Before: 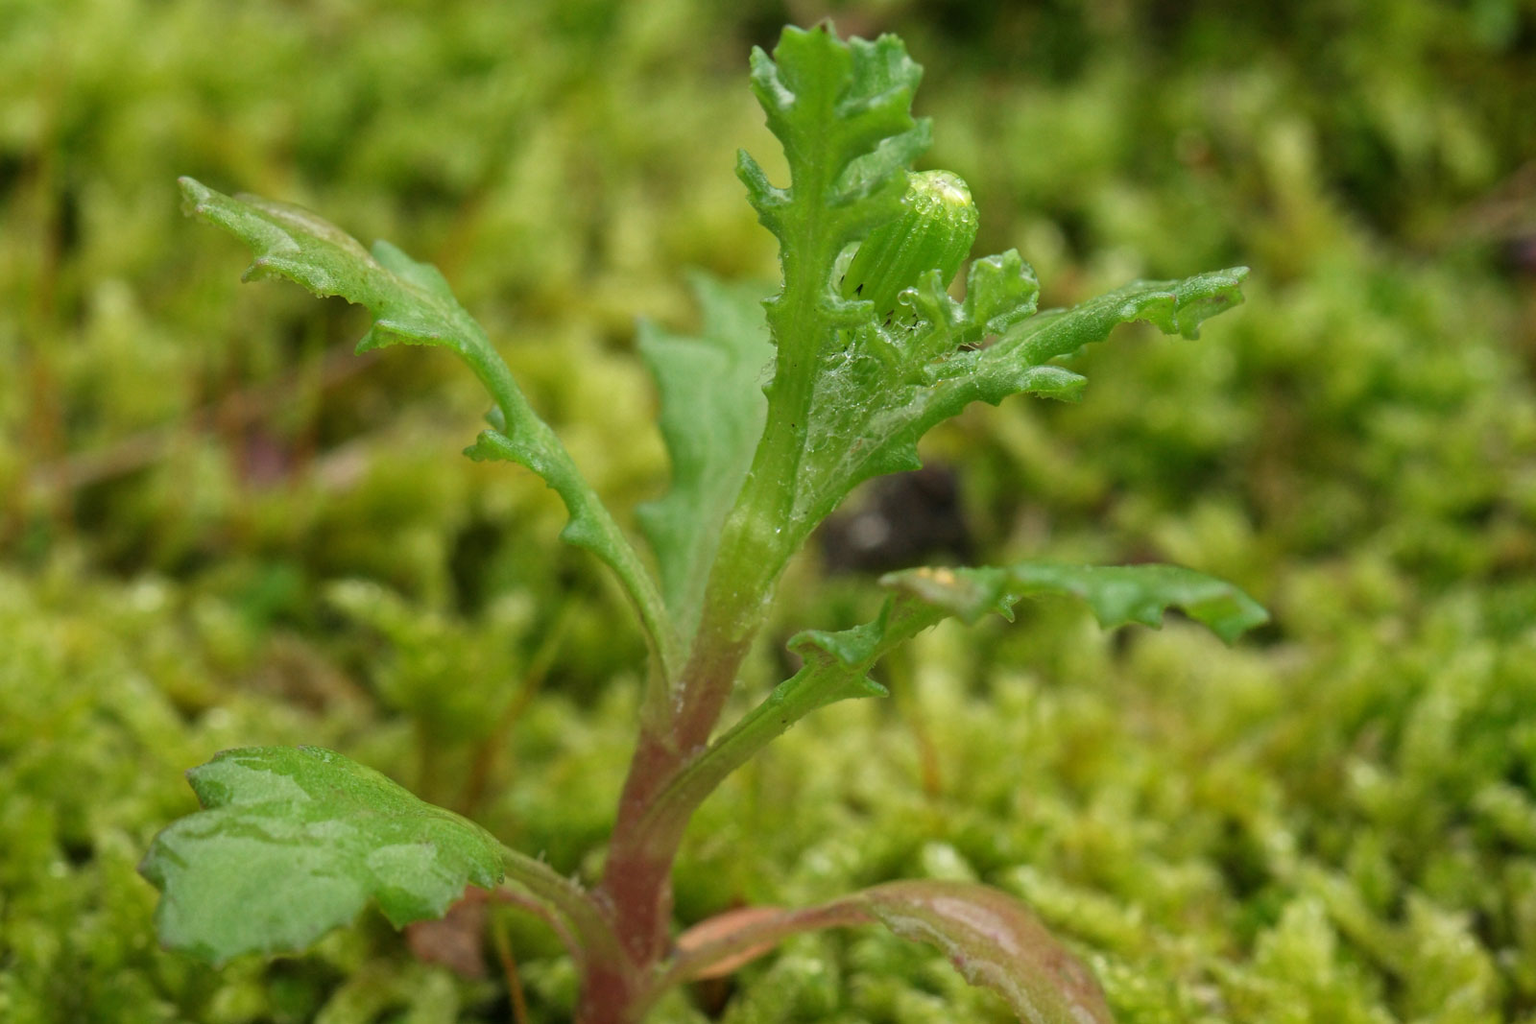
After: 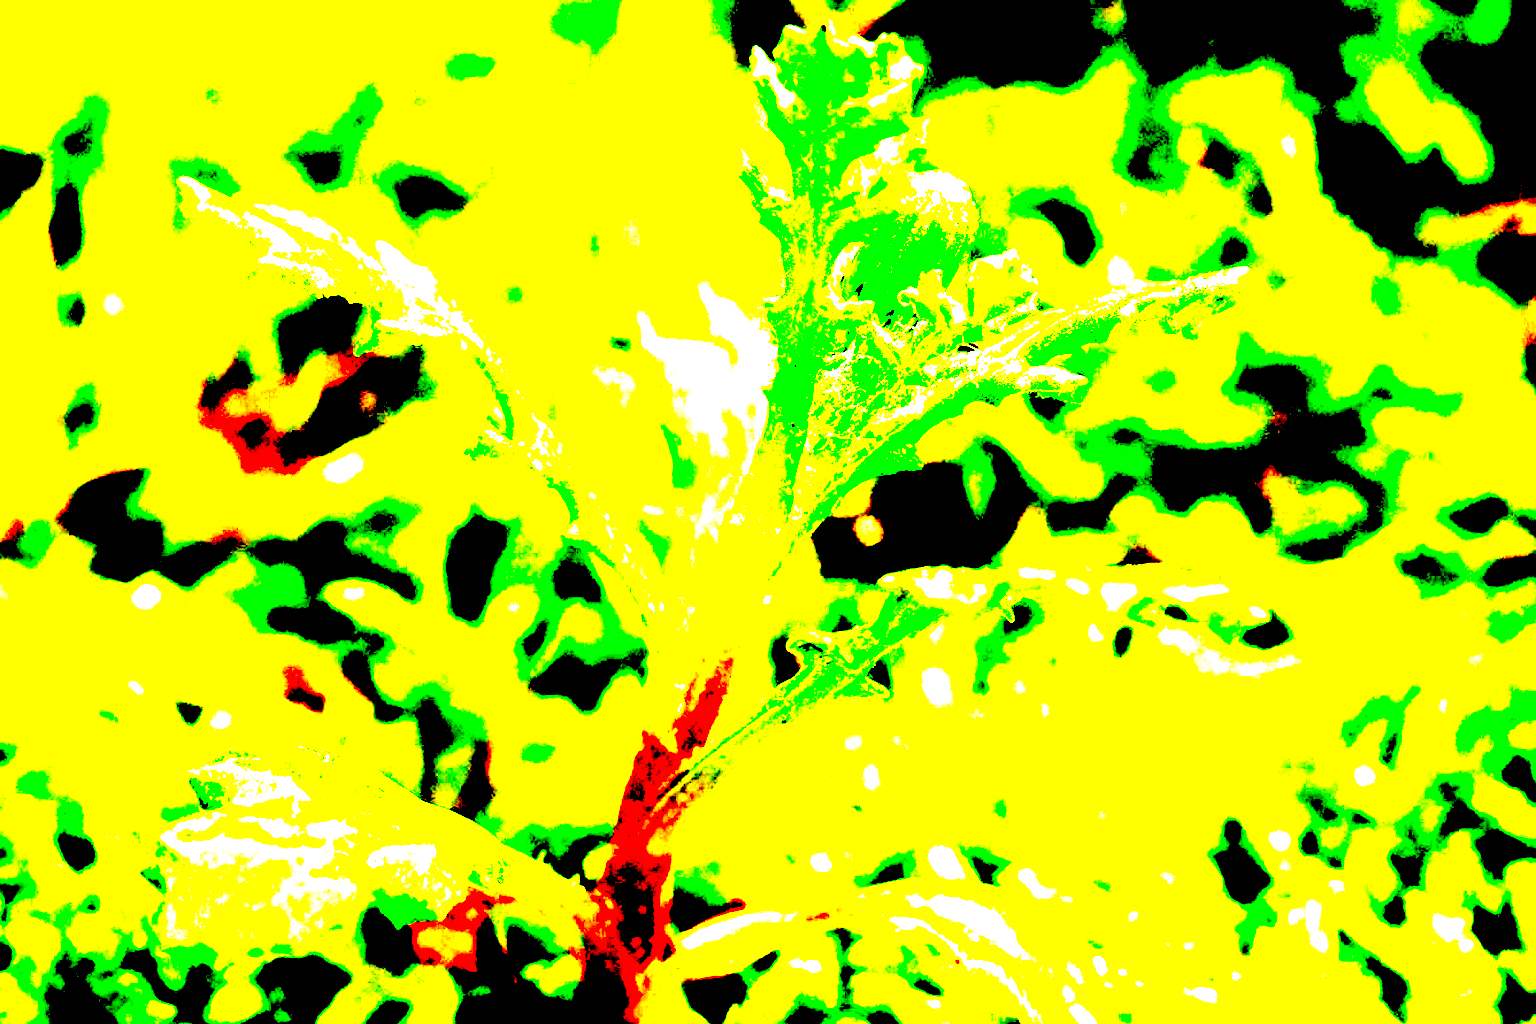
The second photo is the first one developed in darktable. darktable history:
exposure: black level correction 0.099, exposure 3.104 EV, compensate highlight preservation false
